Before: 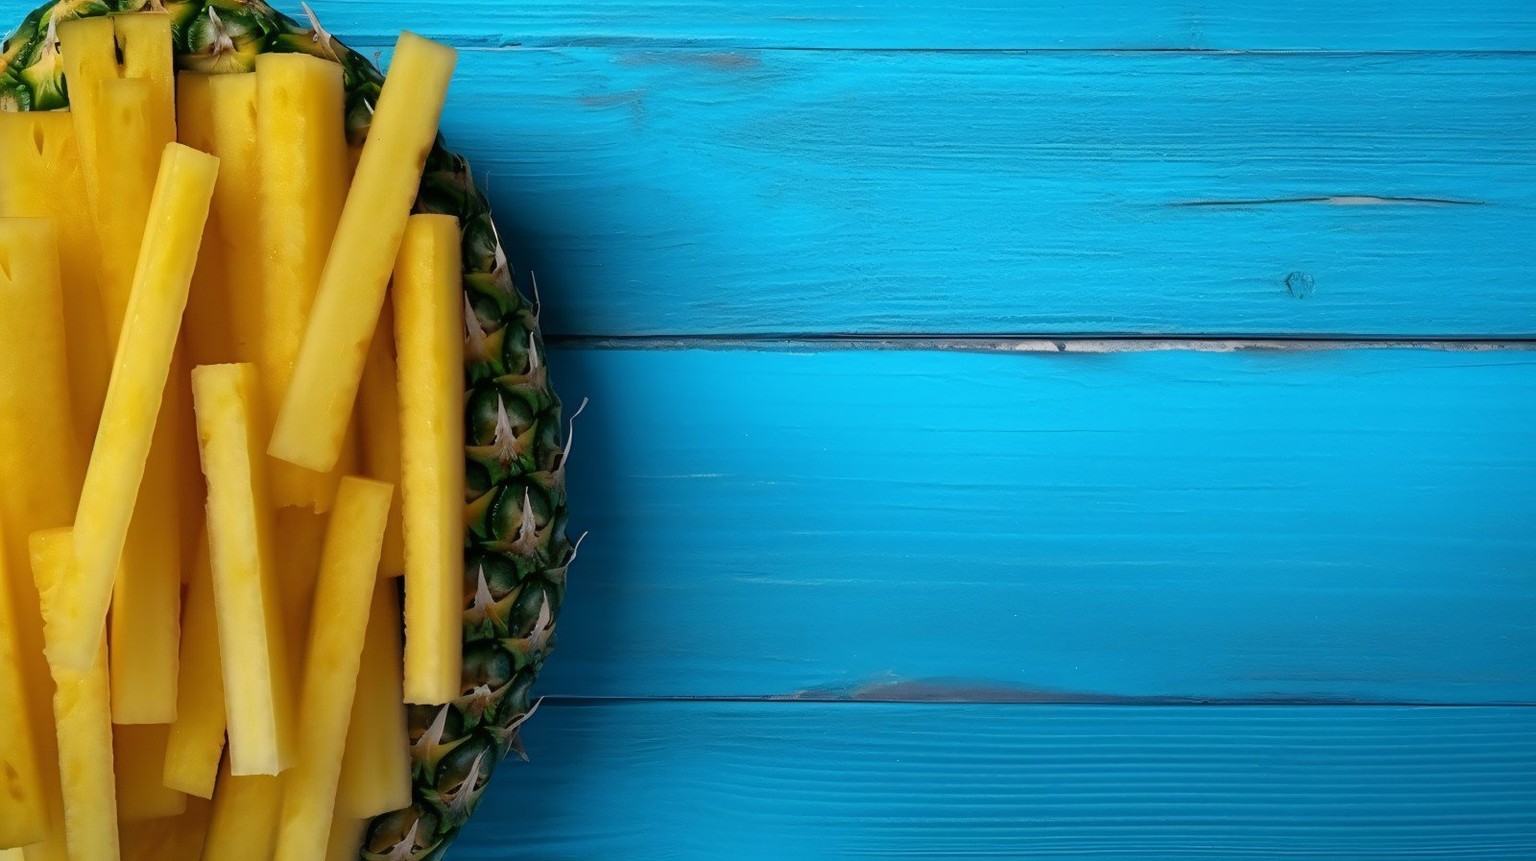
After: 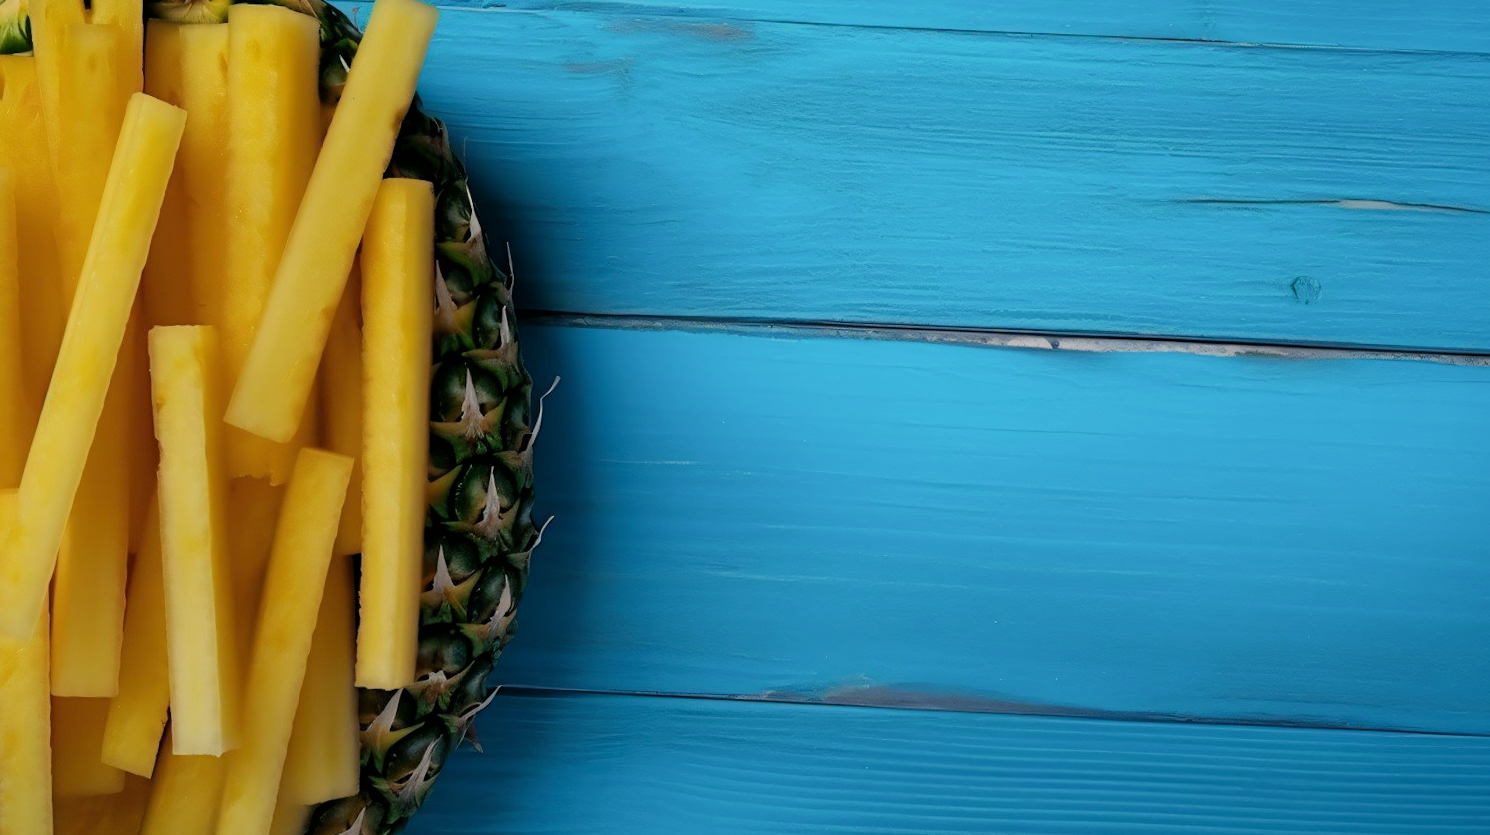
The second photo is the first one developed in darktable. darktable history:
filmic rgb: white relative exposure 3.85 EV, hardness 4.3
crop and rotate: angle -2.38°
